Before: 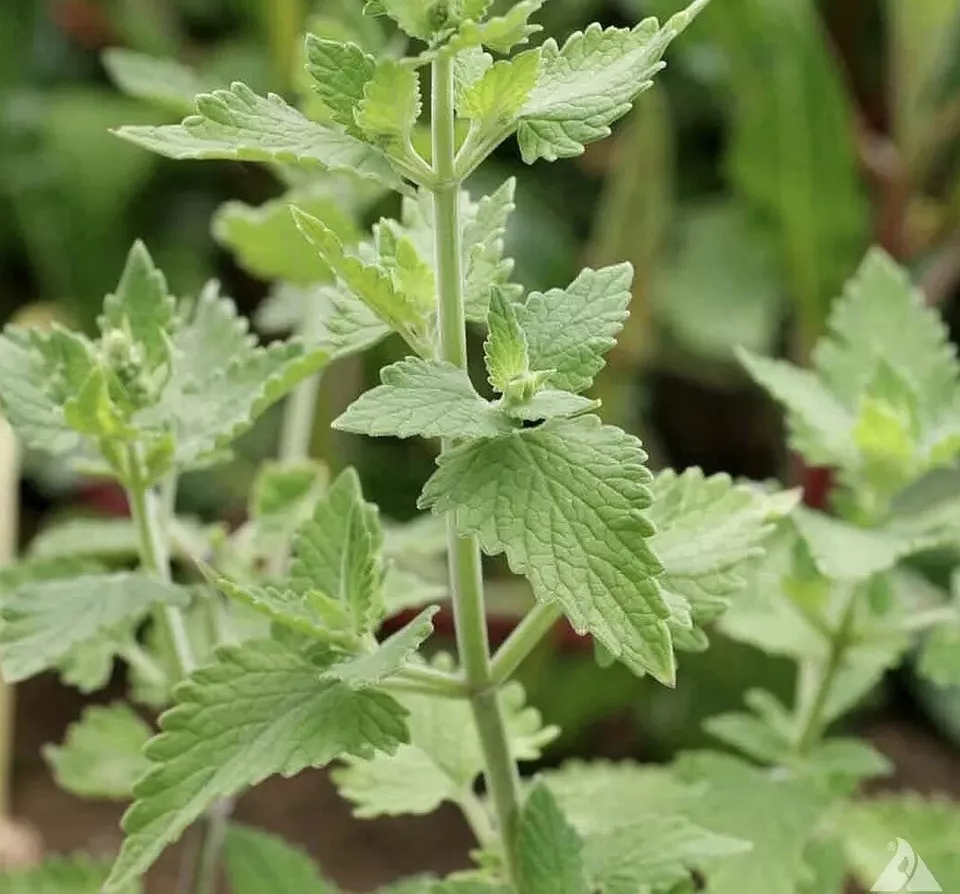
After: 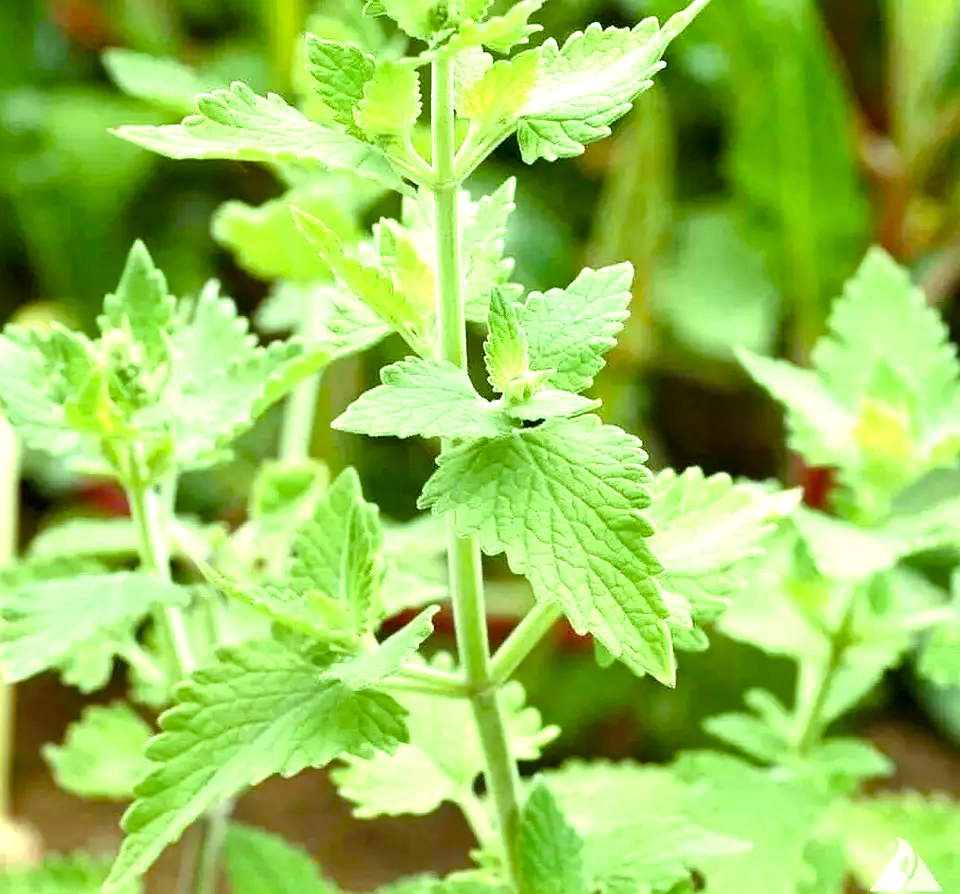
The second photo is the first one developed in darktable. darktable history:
color balance rgb: highlights gain › luminance 15.449%, highlights gain › chroma 6.983%, highlights gain › hue 125.72°, perceptual saturation grading › global saturation 20%, perceptual saturation grading › highlights -25.576%, perceptual saturation grading › shadows 49.263%, global vibrance 30.686%
exposure: black level correction 0, exposure 1 EV, compensate highlight preservation false
